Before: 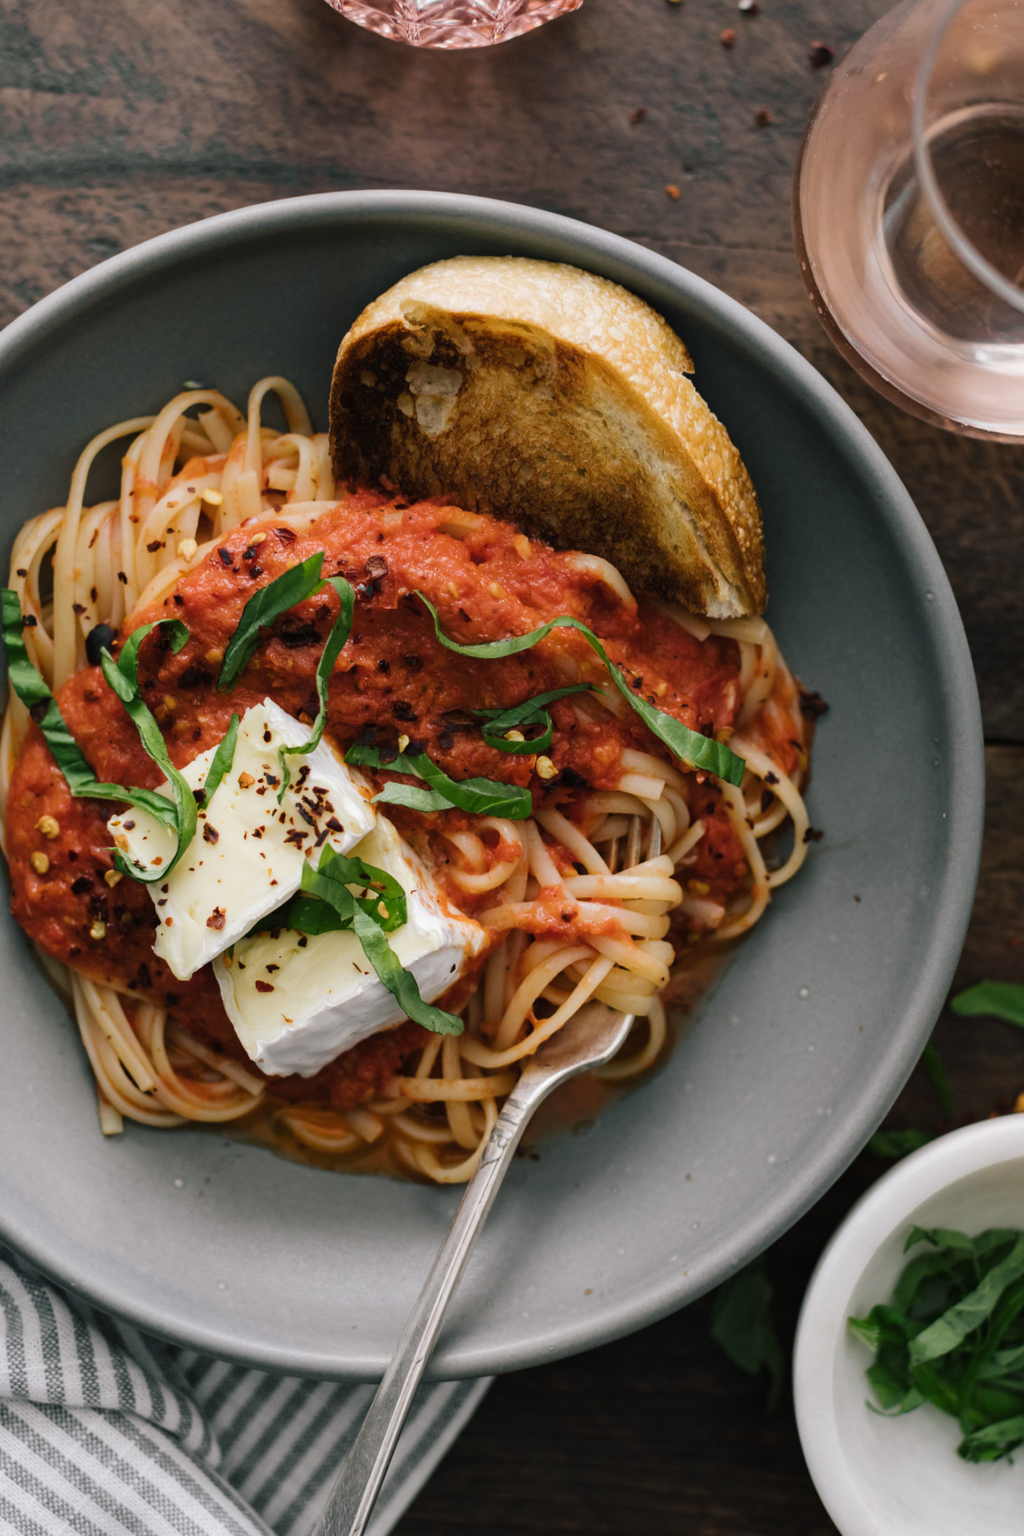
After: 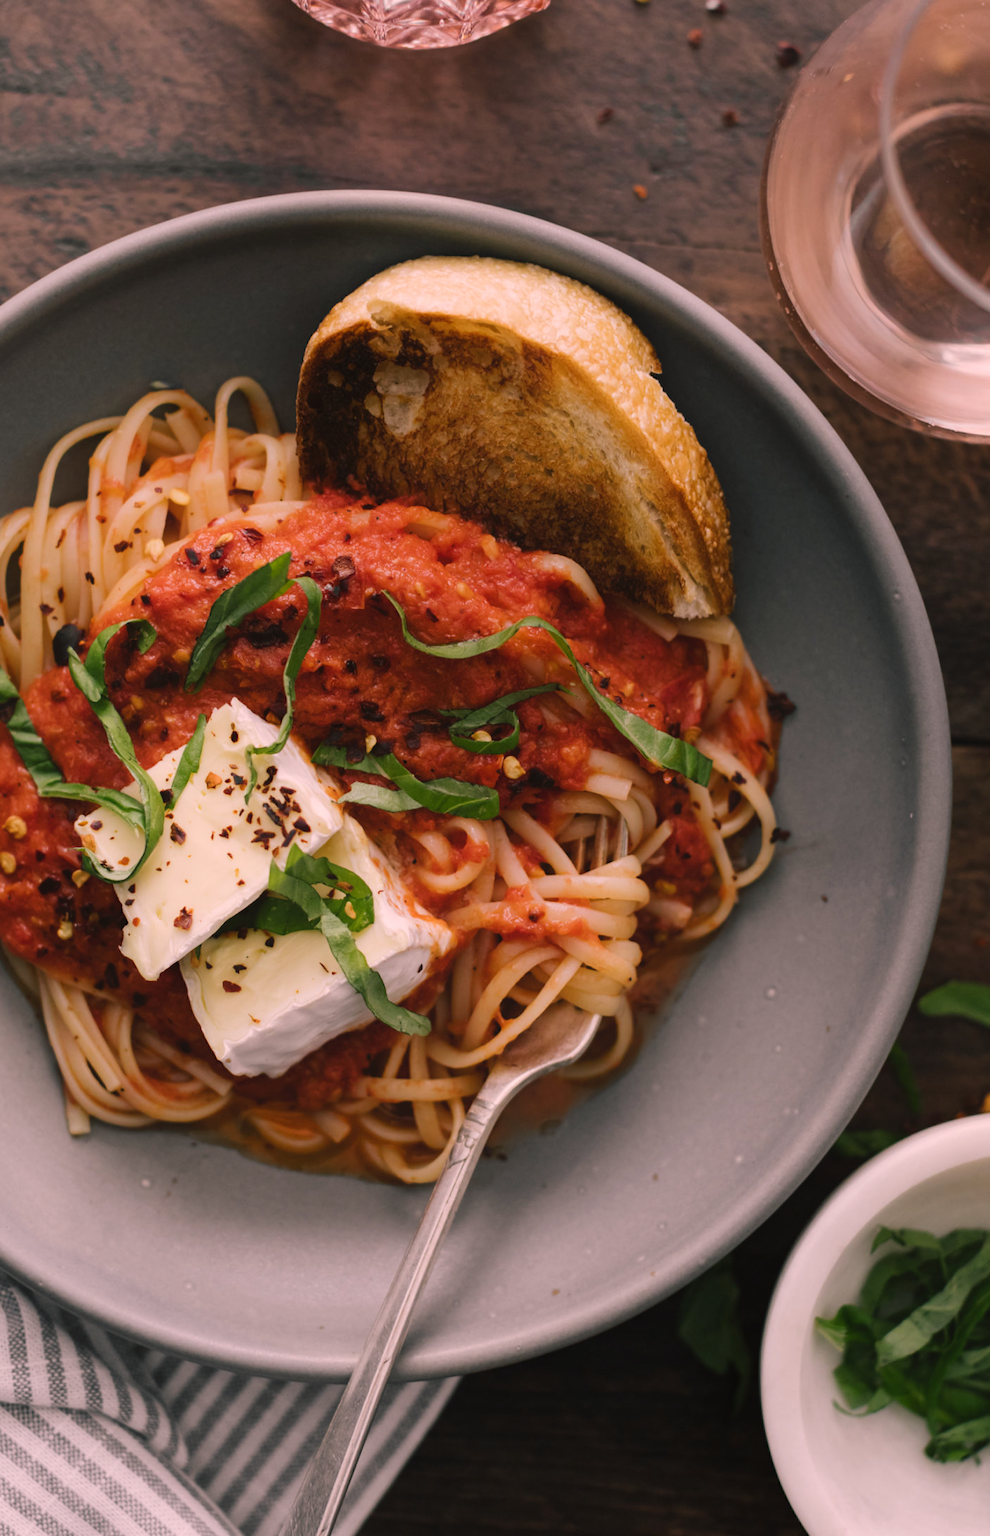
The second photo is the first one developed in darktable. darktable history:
color correction: highlights a* 14.52, highlights b* 4.84
crop and rotate: left 3.238%
contrast equalizer: octaves 7, y [[0.6 ×6], [0.55 ×6], [0 ×6], [0 ×6], [0 ×6]], mix -0.3
